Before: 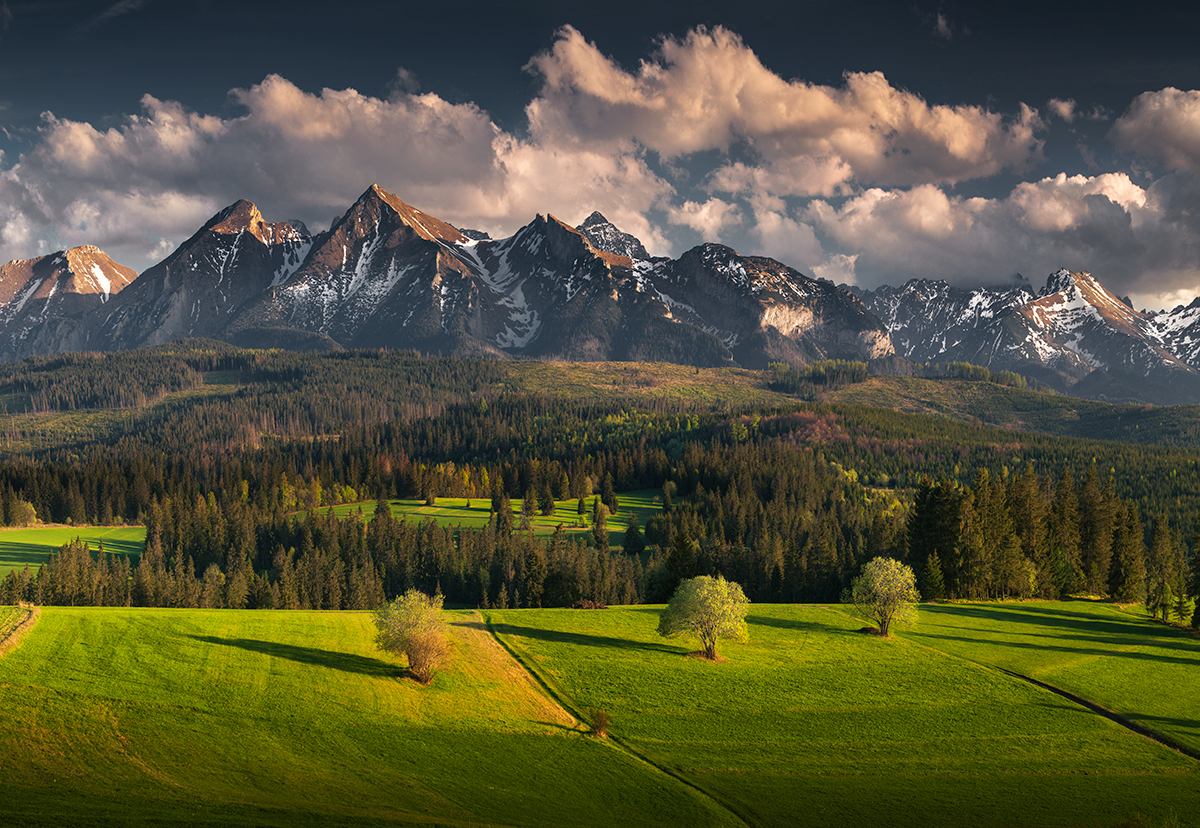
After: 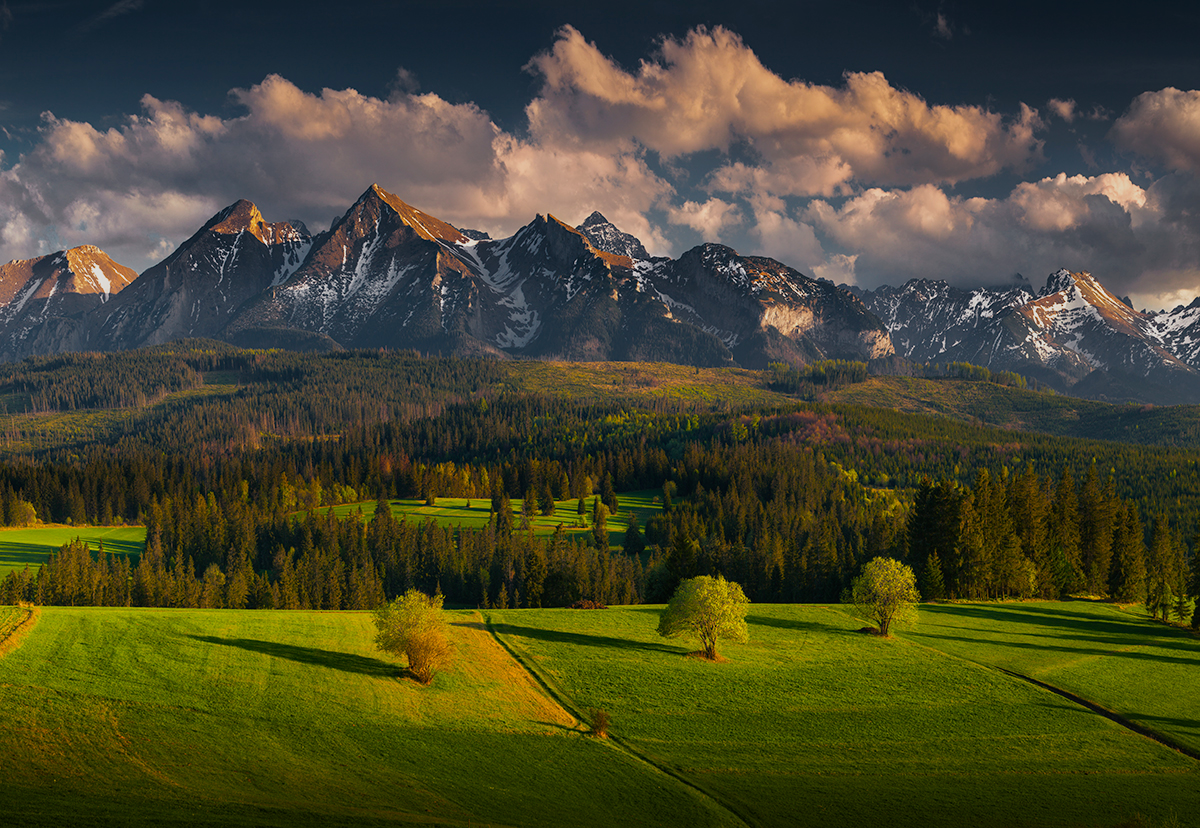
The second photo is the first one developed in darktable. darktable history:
exposure: exposure -0.462 EV, compensate highlight preservation false
color balance rgb: perceptual saturation grading › global saturation 25%, global vibrance 20%
